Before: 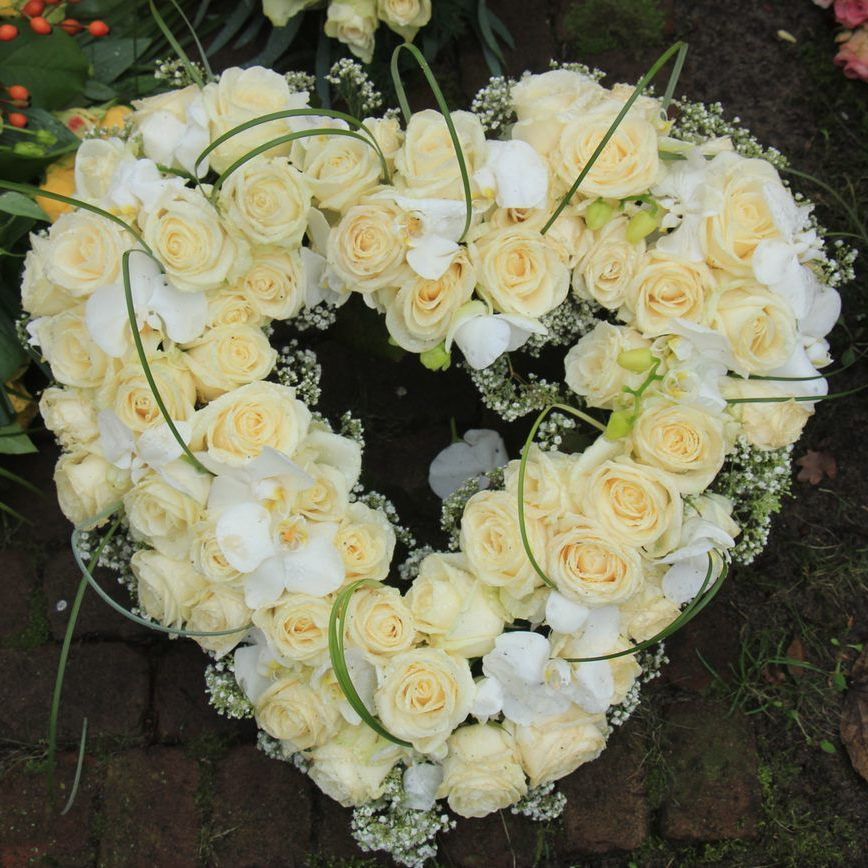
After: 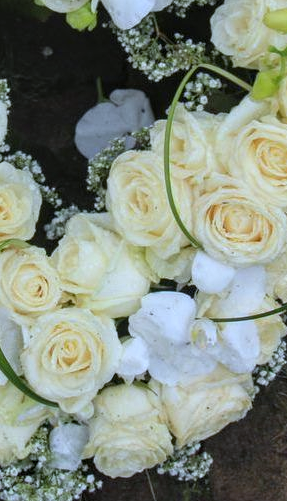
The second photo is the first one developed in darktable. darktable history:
white balance: red 0.948, green 1.02, blue 1.176
crop: left 40.878%, top 39.176%, right 25.993%, bottom 3.081%
local contrast: on, module defaults
